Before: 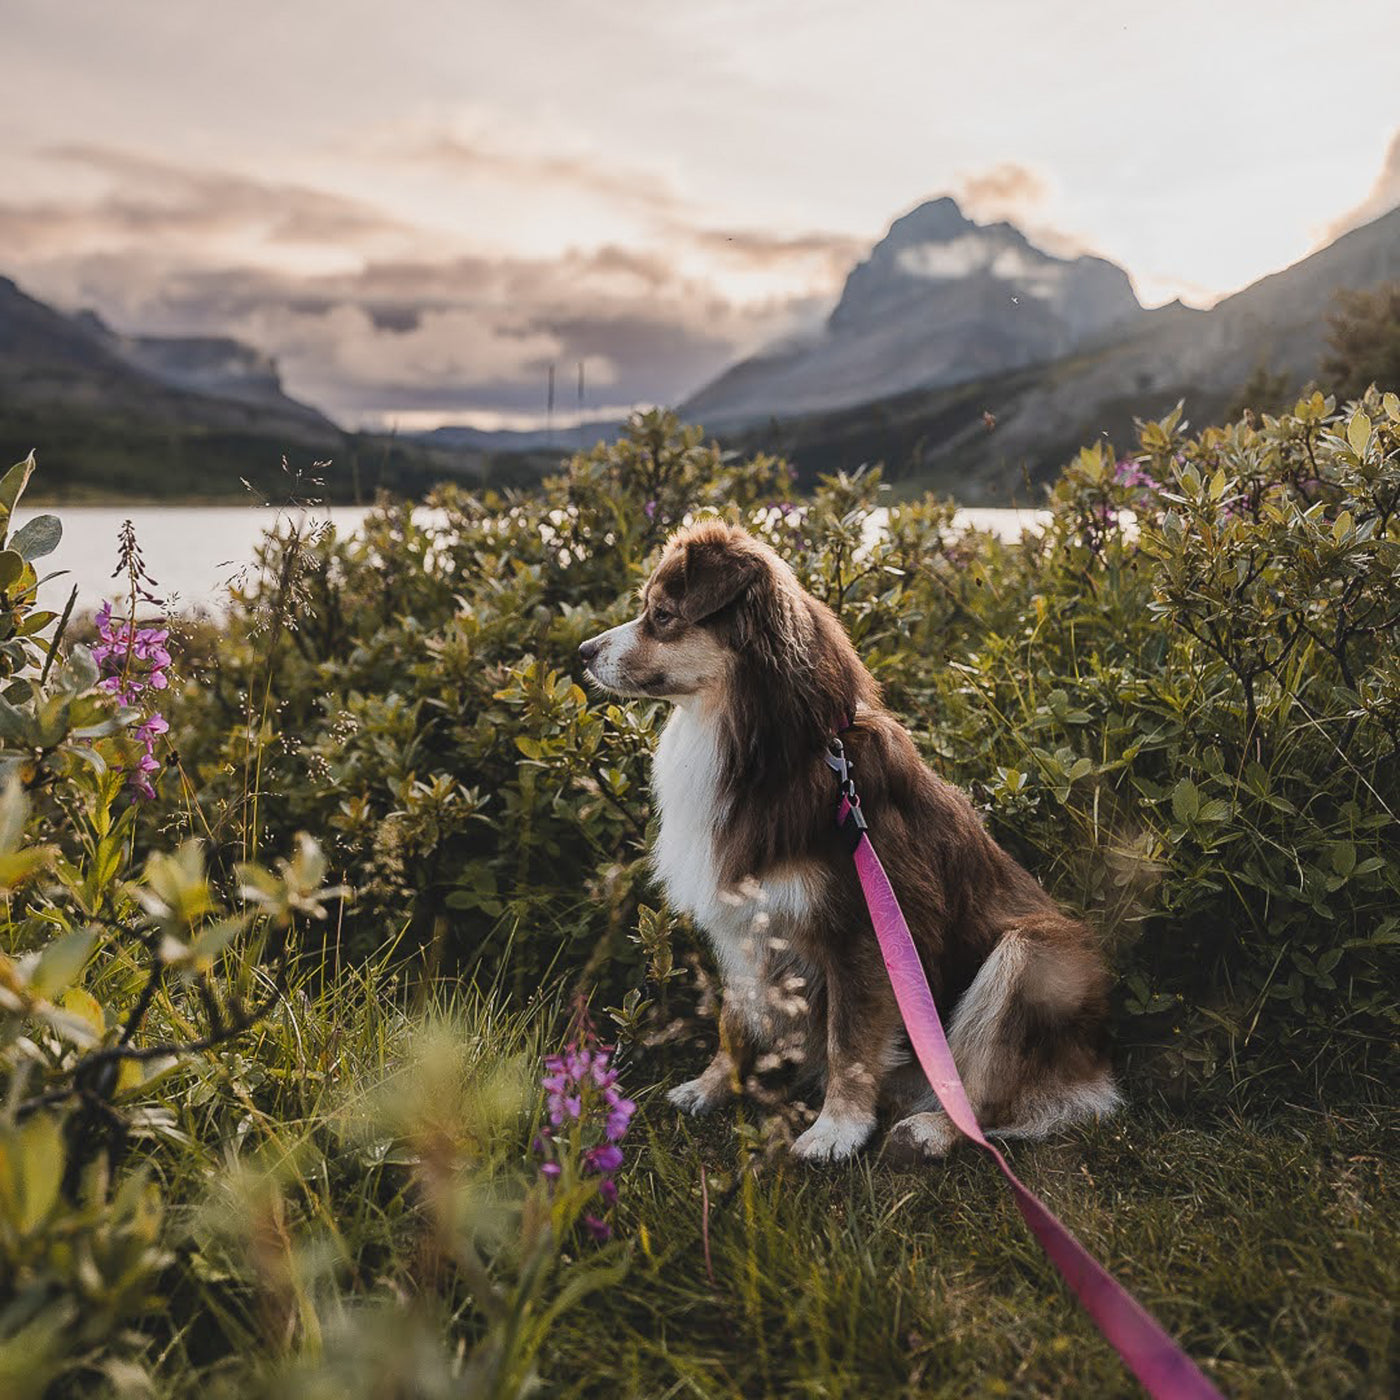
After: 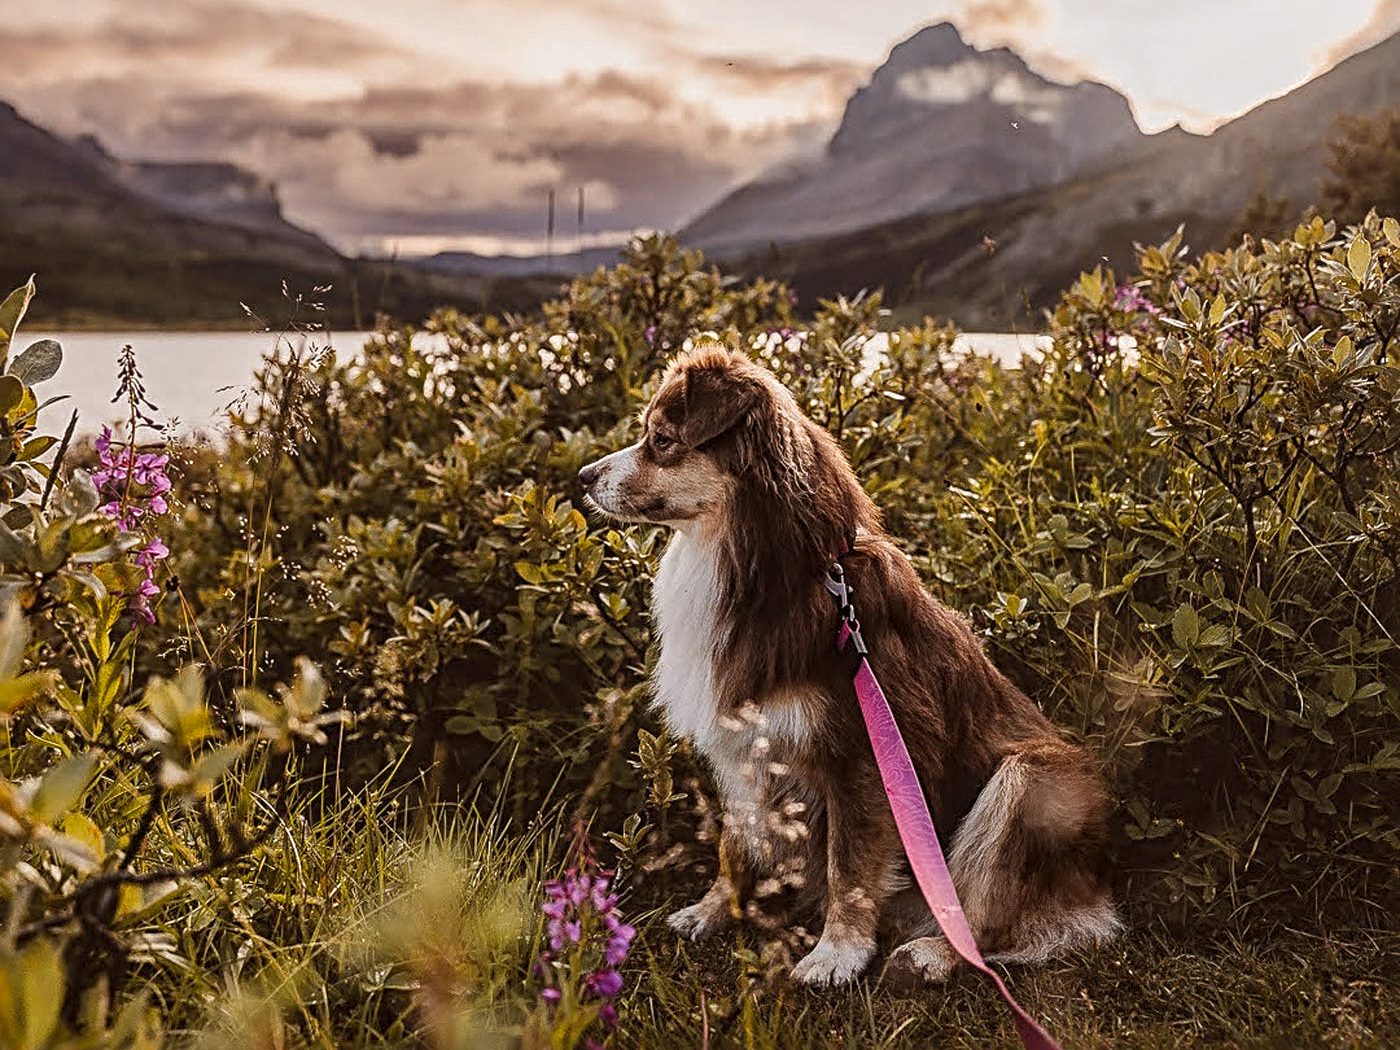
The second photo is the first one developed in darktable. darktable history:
sharpen: radius 4
local contrast: on, module defaults
crop and rotate: top 12.5%, bottom 12.5%
rgb levels: mode RGB, independent channels, levels [[0, 0.5, 1], [0, 0.521, 1], [0, 0.536, 1]]
